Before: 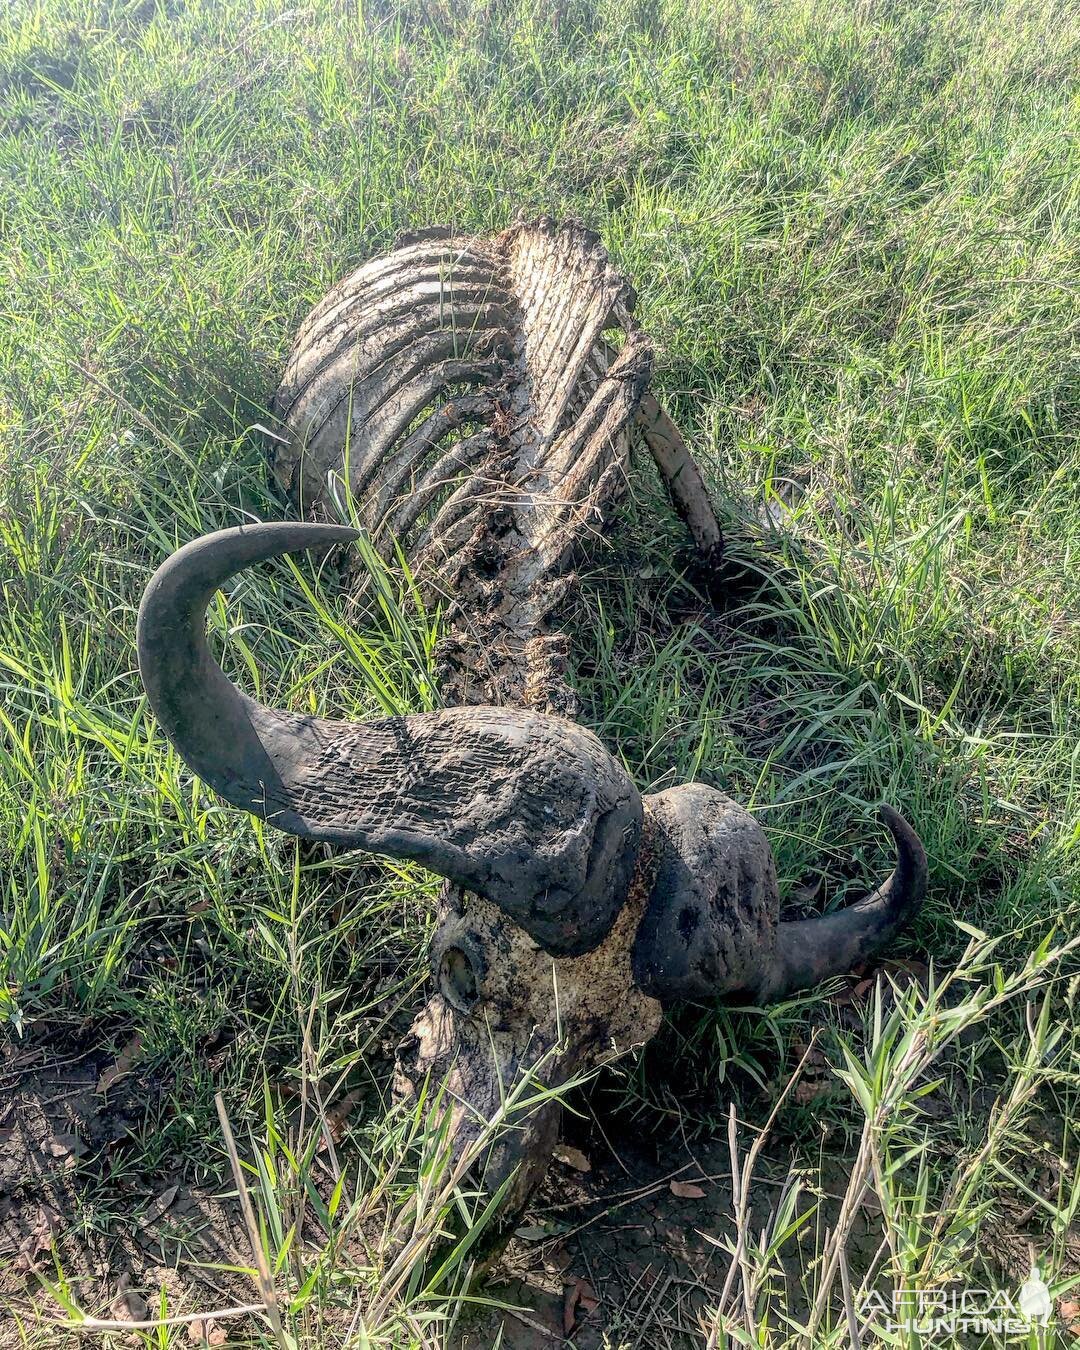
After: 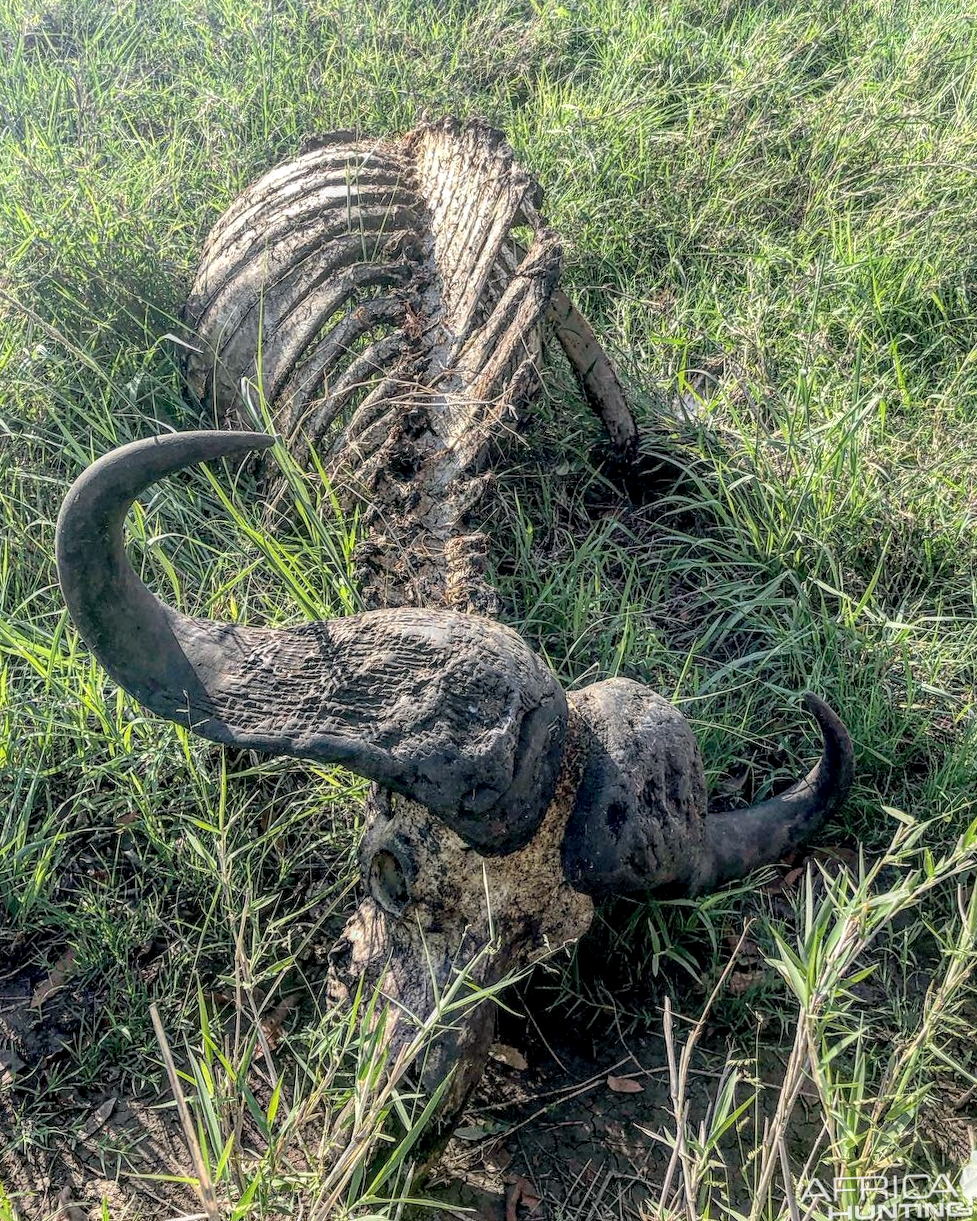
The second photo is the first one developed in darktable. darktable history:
crop and rotate: angle 1.96°, left 5.673%, top 5.673%
local contrast: on, module defaults
